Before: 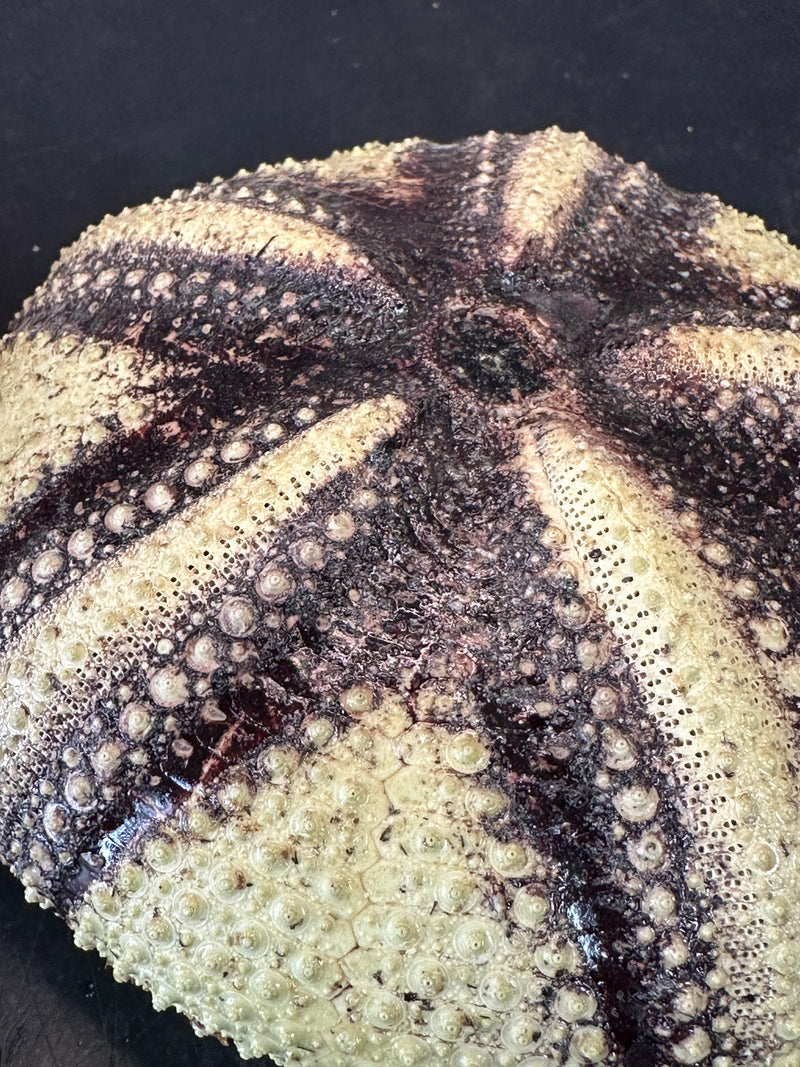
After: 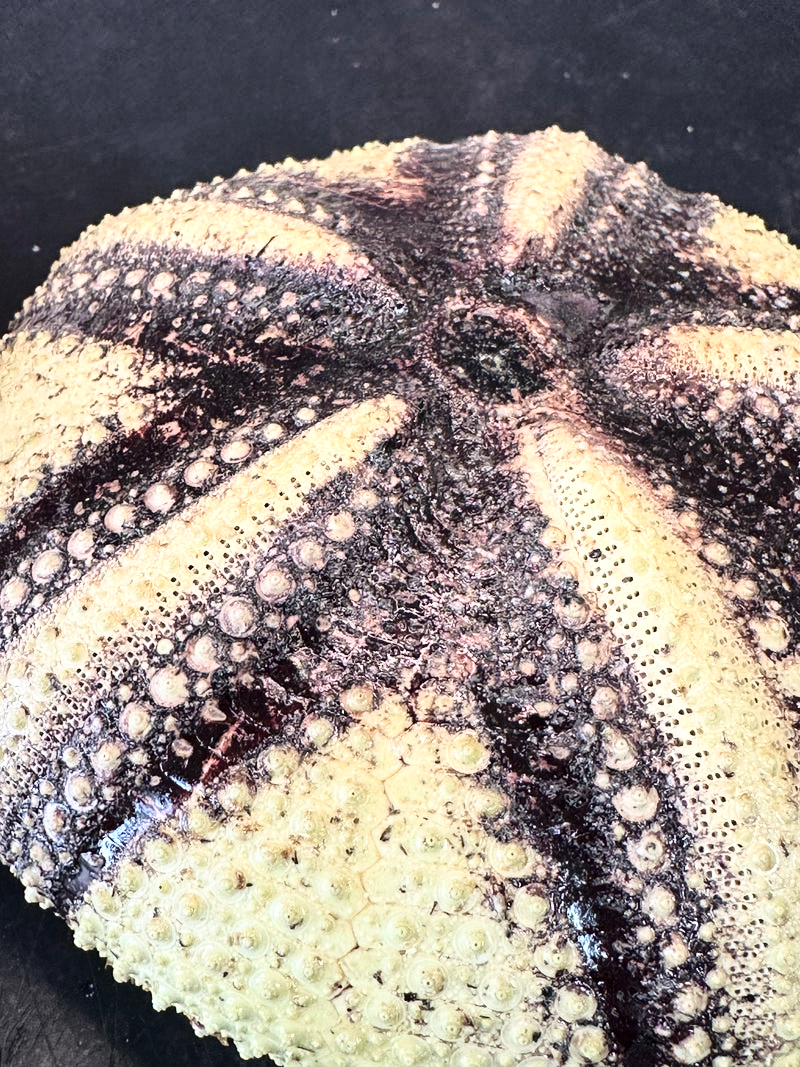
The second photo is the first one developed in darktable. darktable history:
shadows and highlights: radius 264.75, soften with gaussian
base curve: curves: ch0 [(0, 0) (0.028, 0.03) (0.121, 0.232) (0.46, 0.748) (0.859, 0.968) (1, 1)]
